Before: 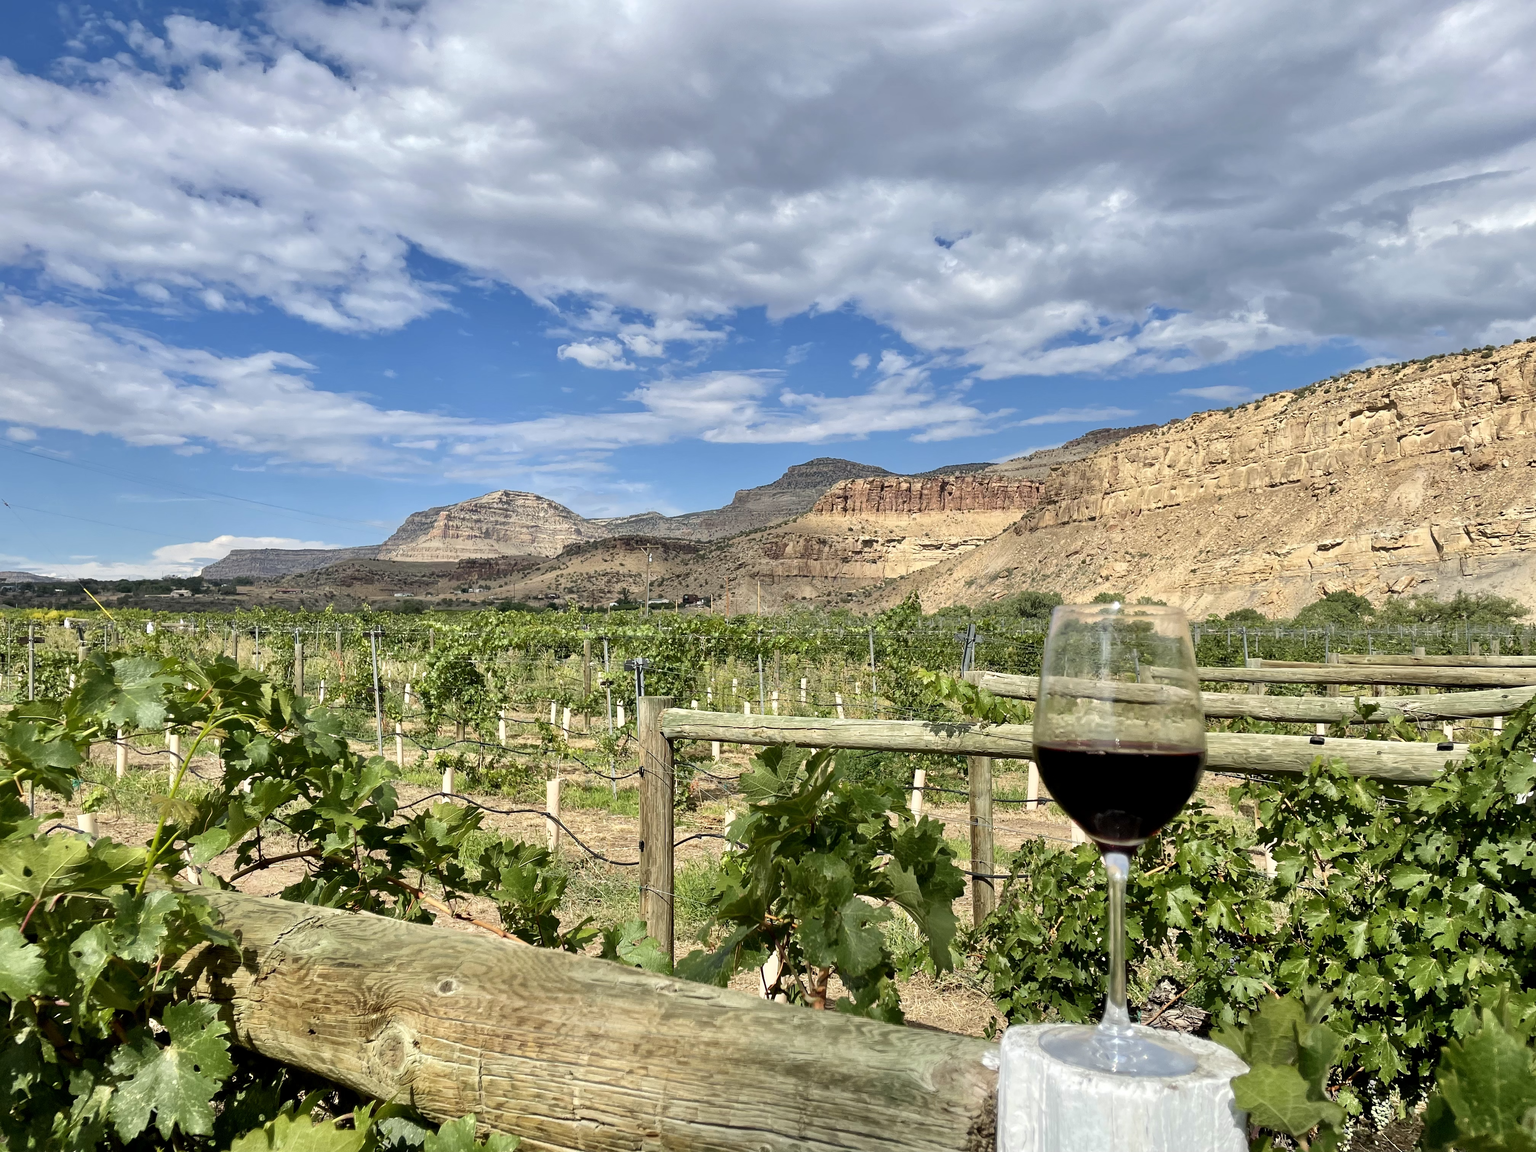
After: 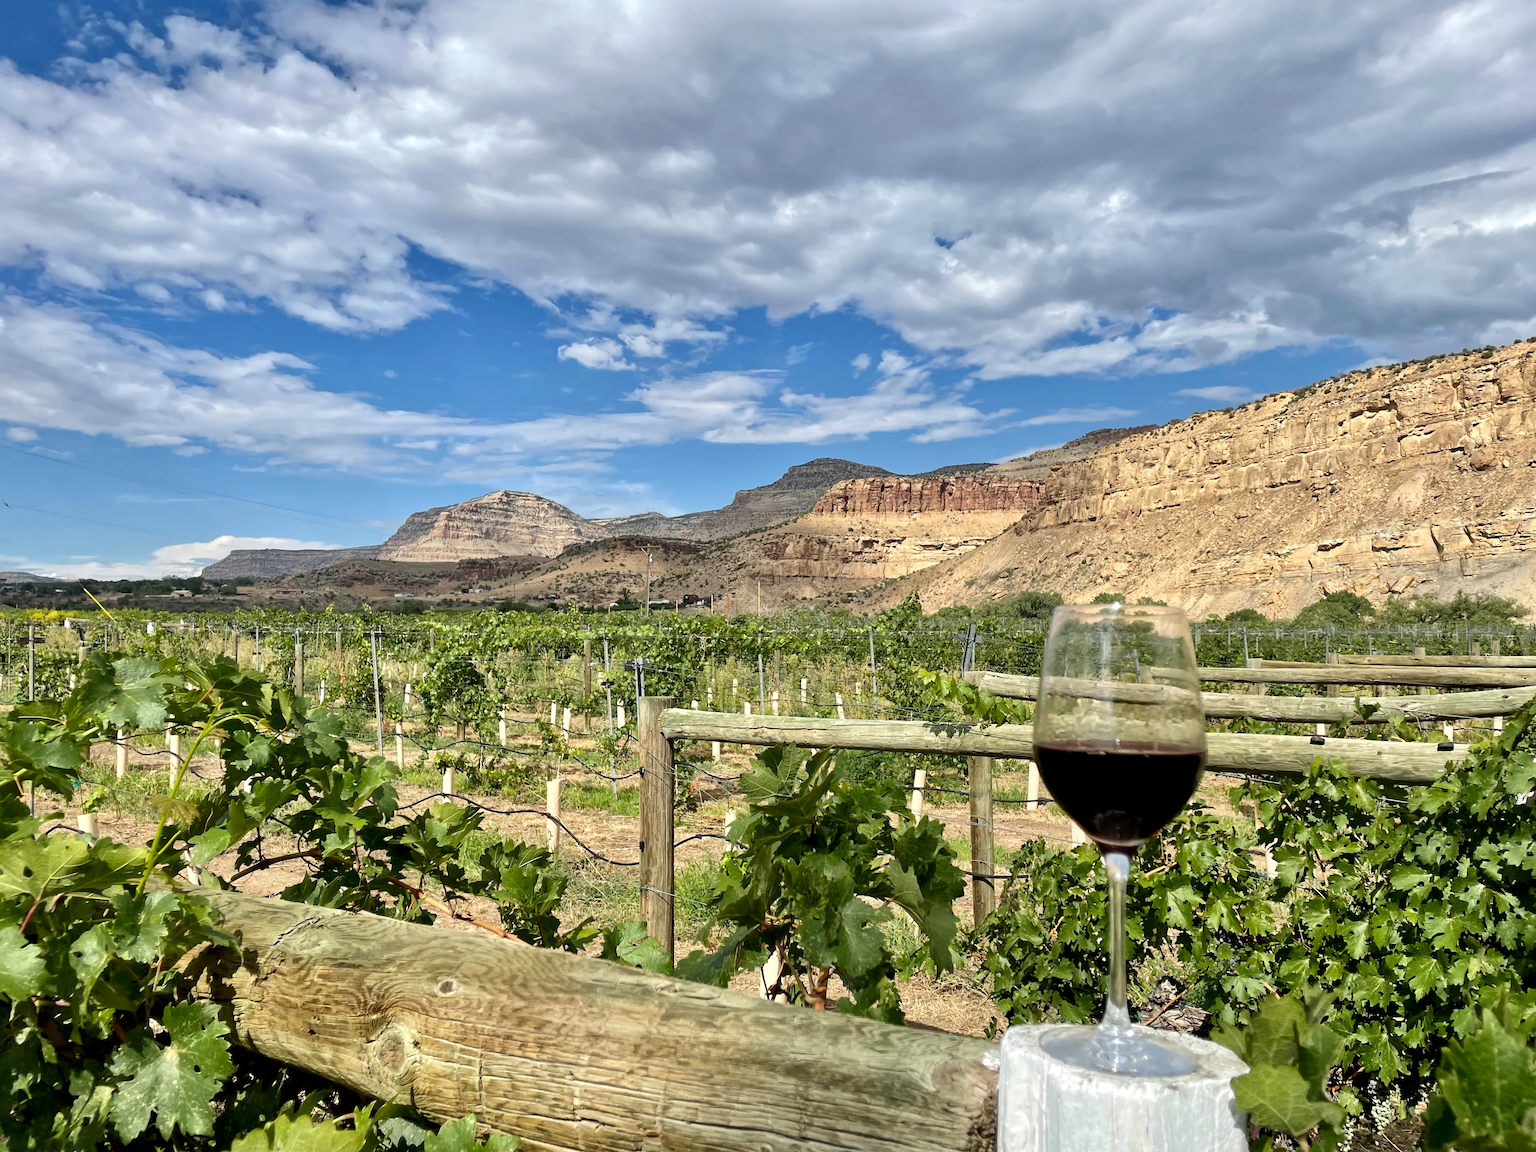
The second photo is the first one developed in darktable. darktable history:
contrast equalizer: y [[0.5 ×4, 0.467, 0.376], [0.5 ×6], [0.5 ×6], [0 ×6], [0 ×6]], mix 0.764
local contrast: mode bilateral grid, contrast 20, coarseness 49, detail 120%, midtone range 0.2
